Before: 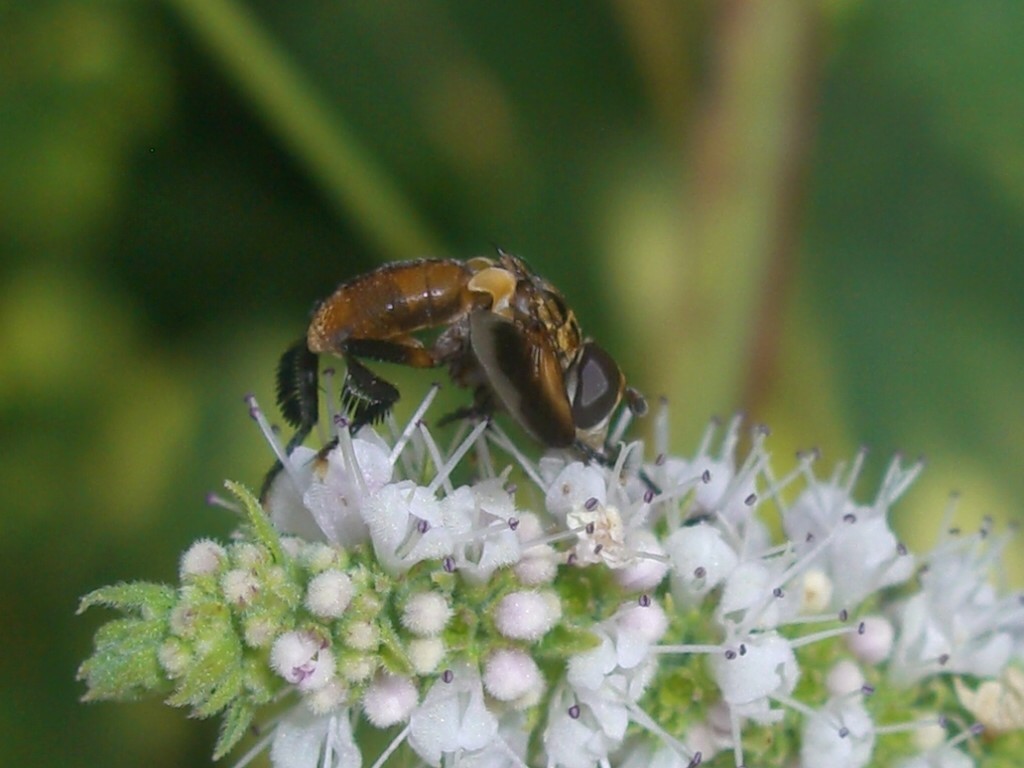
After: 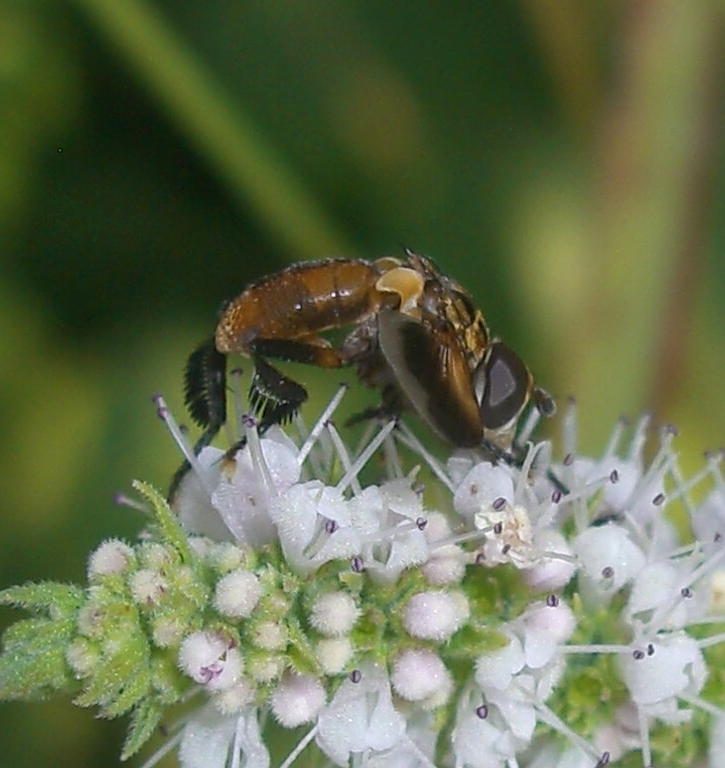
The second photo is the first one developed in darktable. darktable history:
sharpen: on, module defaults
crop and rotate: left 9.028%, right 20.118%
